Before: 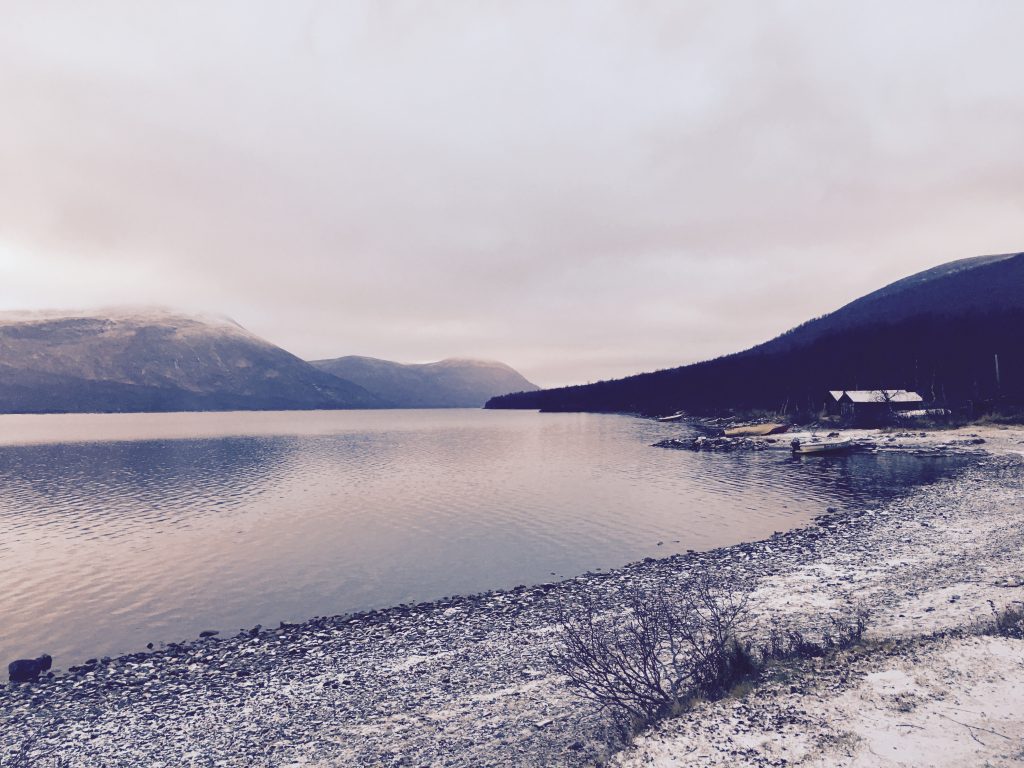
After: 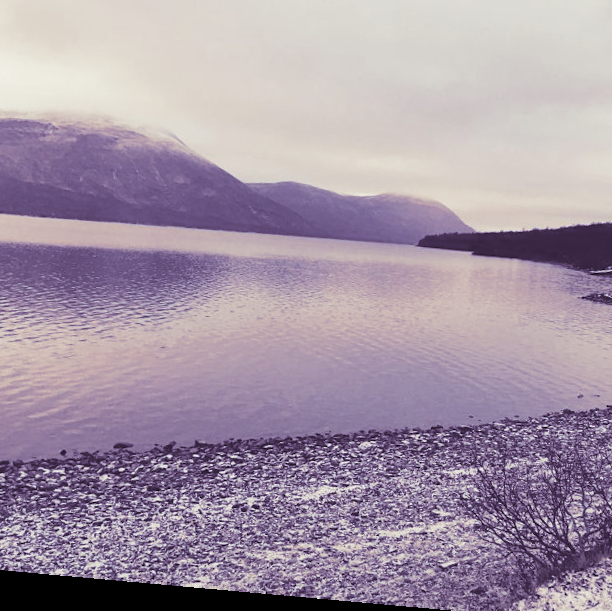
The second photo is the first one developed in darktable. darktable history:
rotate and perspective: rotation 5.12°, automatic cropping off
split-toning: shadows › hue 266.4°, shadows › saturation 0.4, highlights › hue 61.2°, highlights › saturation 0.3, compress 0%
crop: left 8.966%, top 23.852%, right 34.699%, bottom 4.703%
